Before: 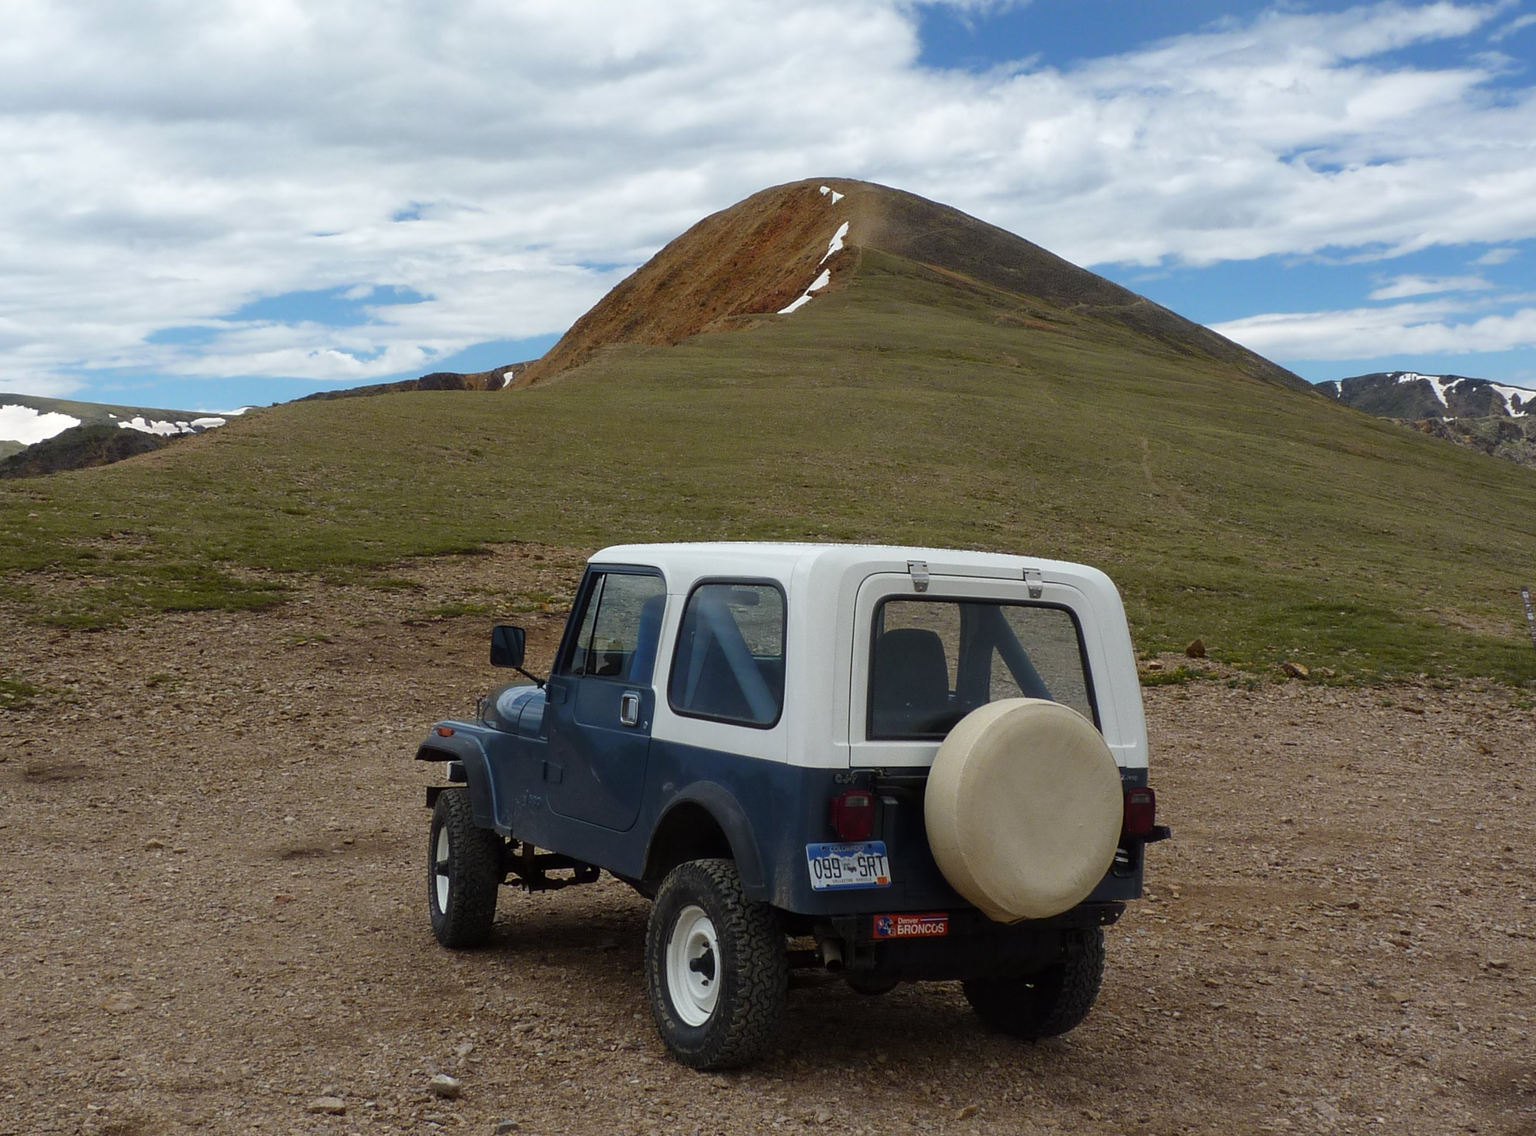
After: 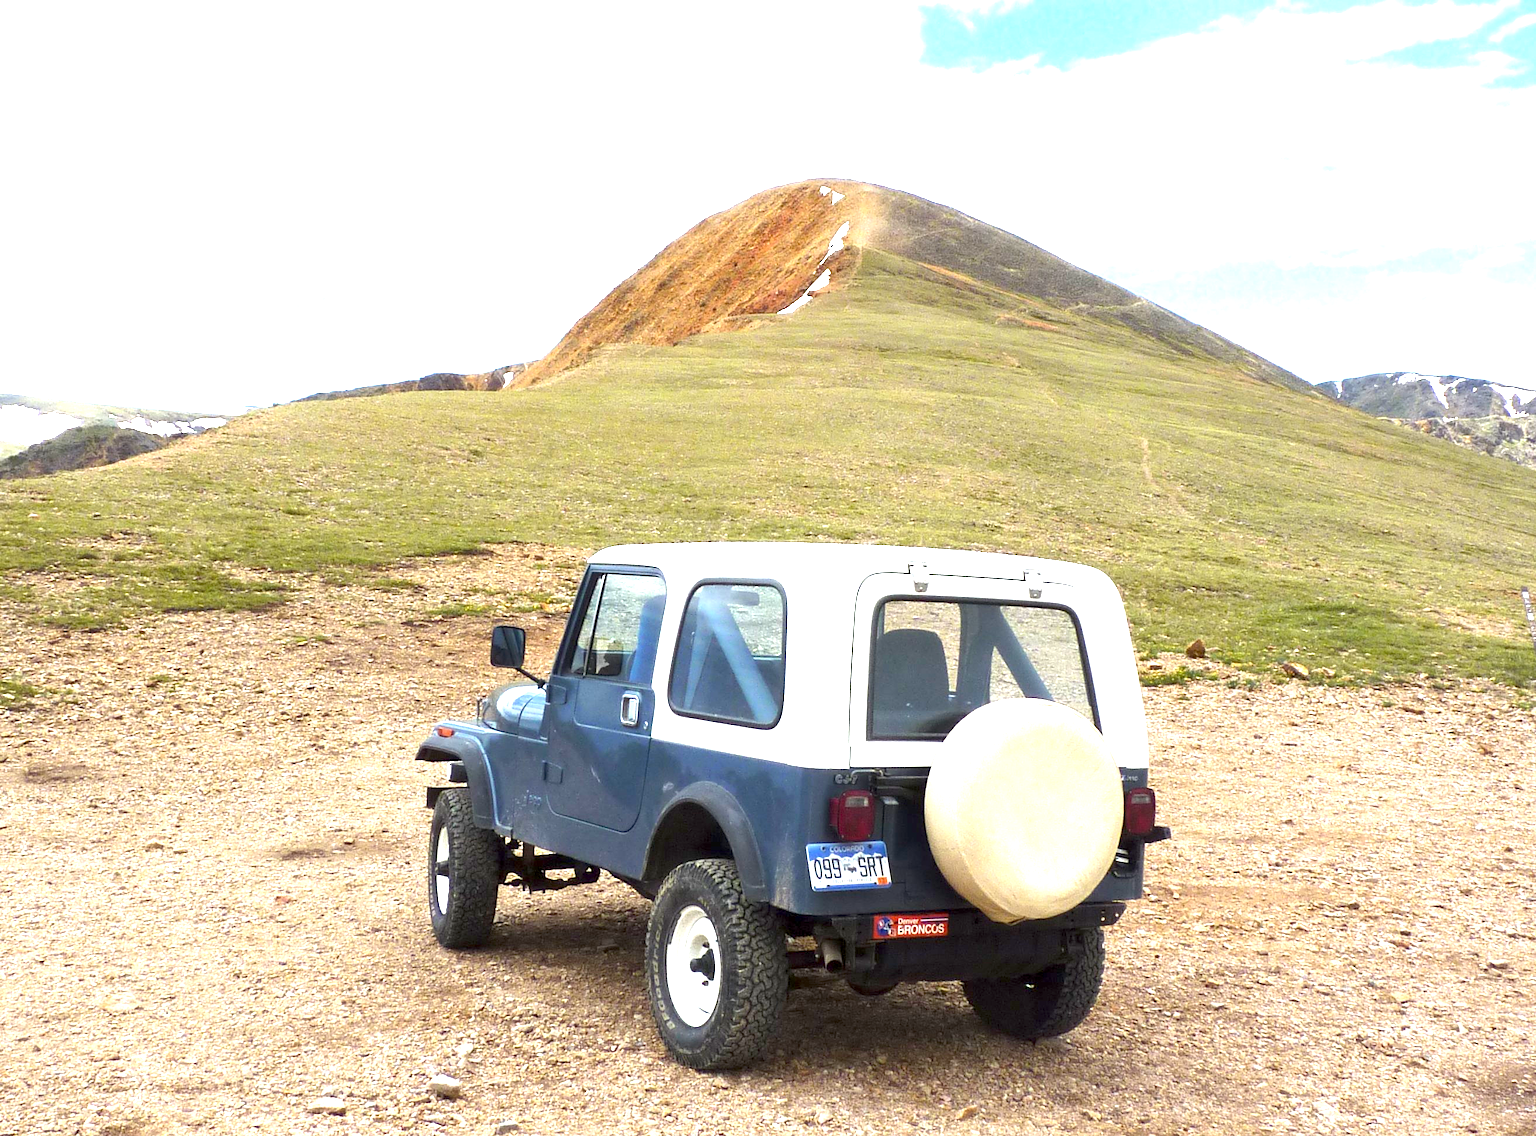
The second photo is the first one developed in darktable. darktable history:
exposure: black level correction 0.001, exposure 2.582 EV, compensate highlight preservation false
